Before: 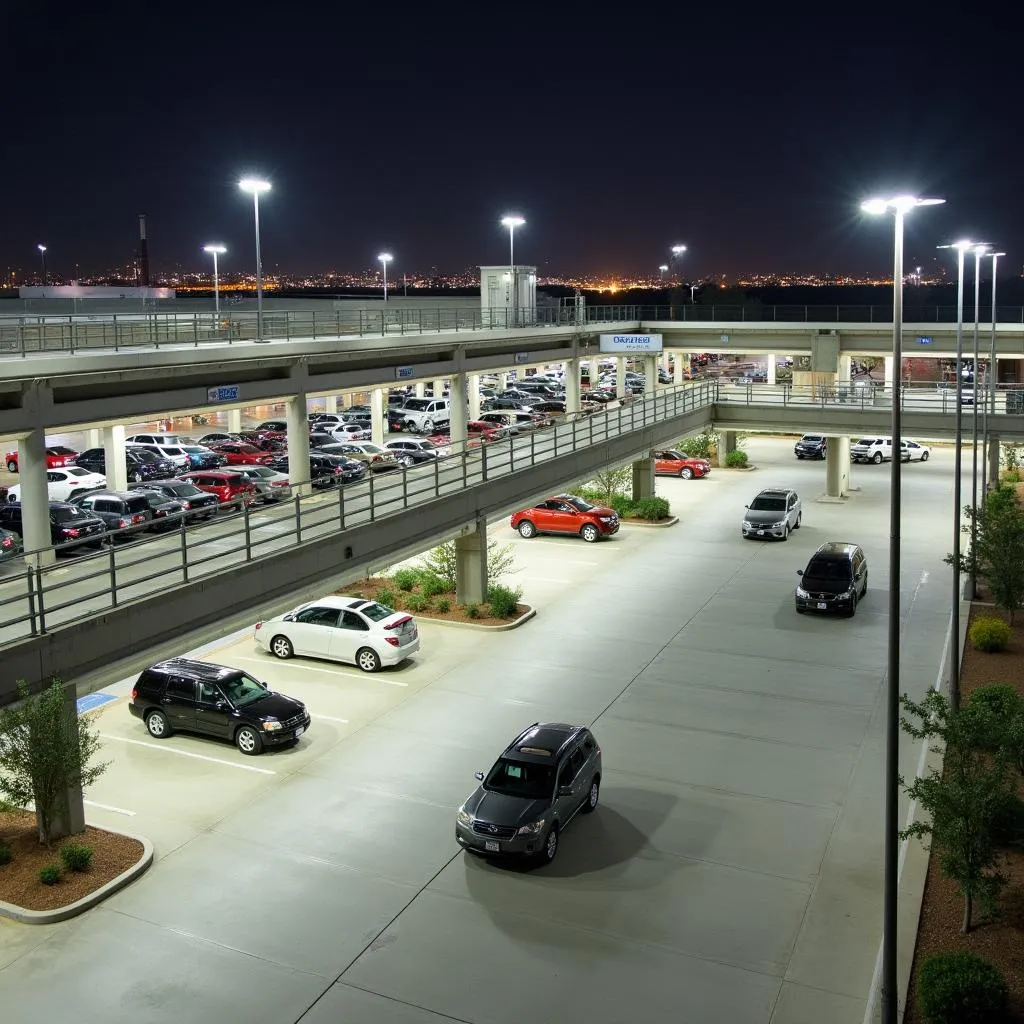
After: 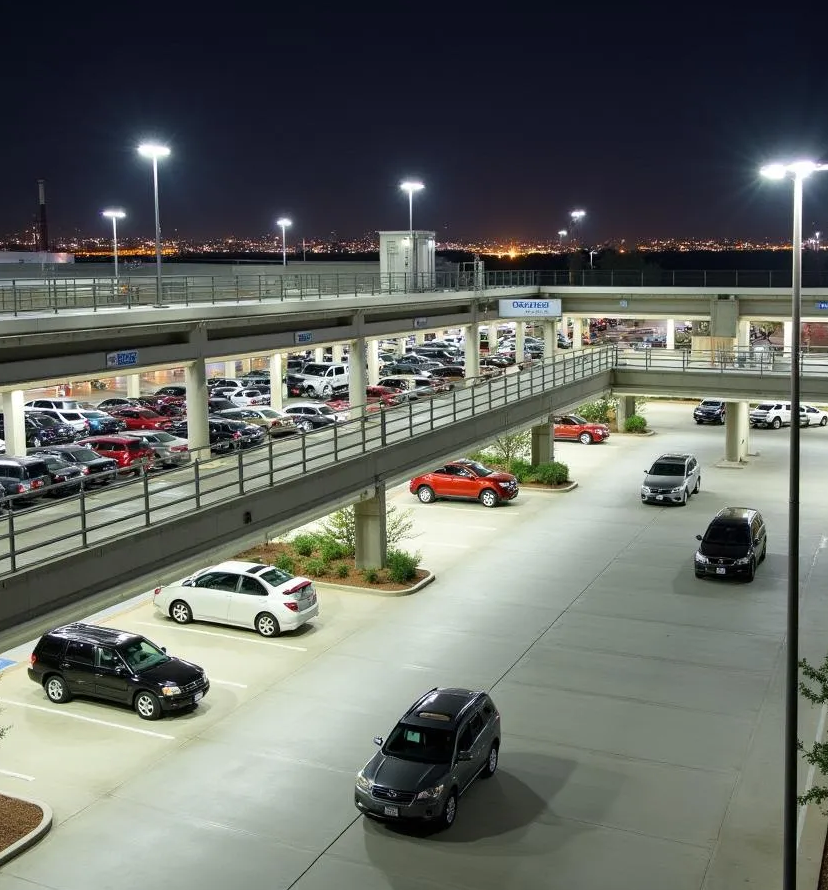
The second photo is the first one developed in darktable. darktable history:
tone equalizer: on, module defaults
crop: left 9.929%, top 3.475%, right 9.188%, bottom 9.529%
